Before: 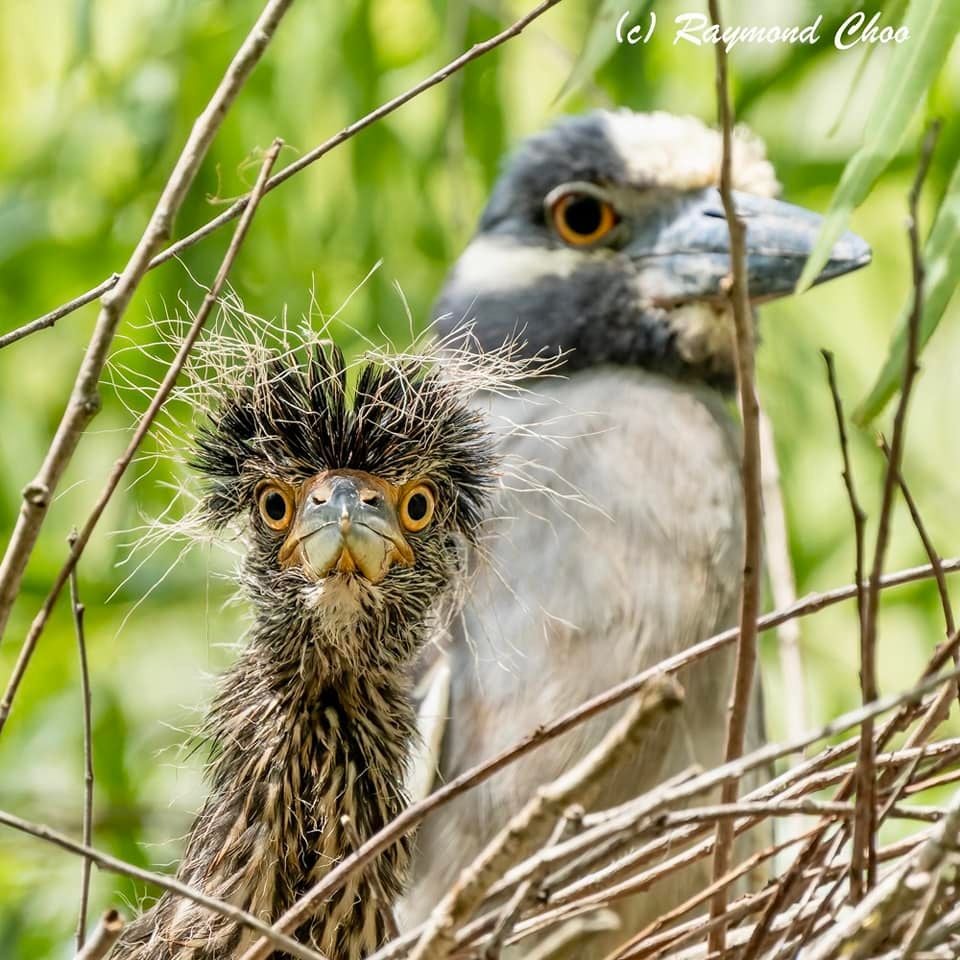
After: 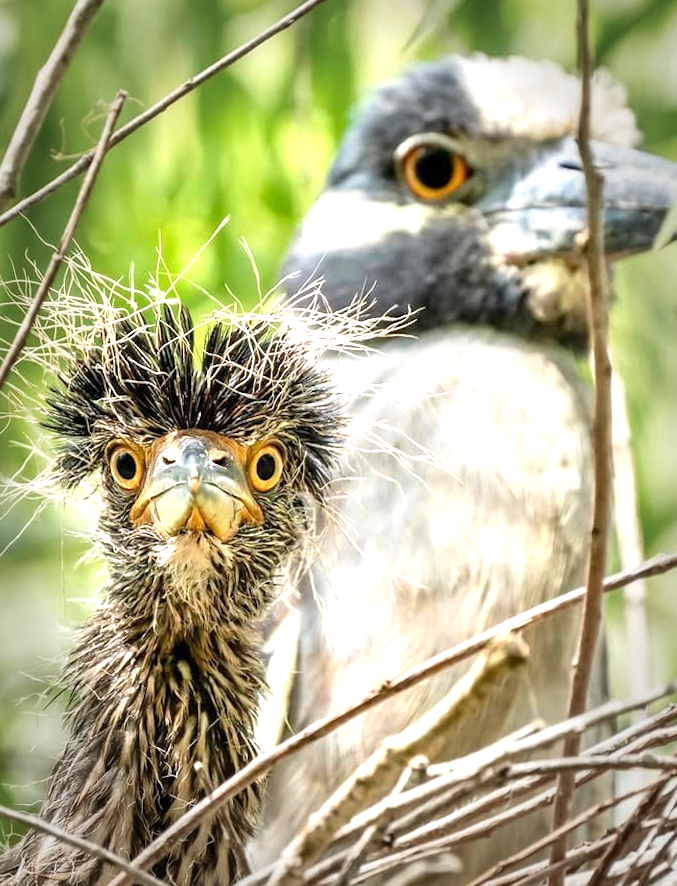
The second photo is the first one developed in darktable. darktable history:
crop and rotate: left 13.15%, top 5.251%, right 12.609%
rotate and perspective: rotation 0.074°, lens shift (vertical) 0.096, lens shift (horizontal) -0.041, crop left 0.043, crop right 0.952, crop top 0.024, crop bottom 0.979
exposure: exposure 1 EV, compensate highlight preservation false
vignetting: fall-off start 66.7%, fall-off radius 39.74%, brightness -0.576, saturation -0.258, automatic ratio true, width/height ratio 0.671, dithering 16-bit output
